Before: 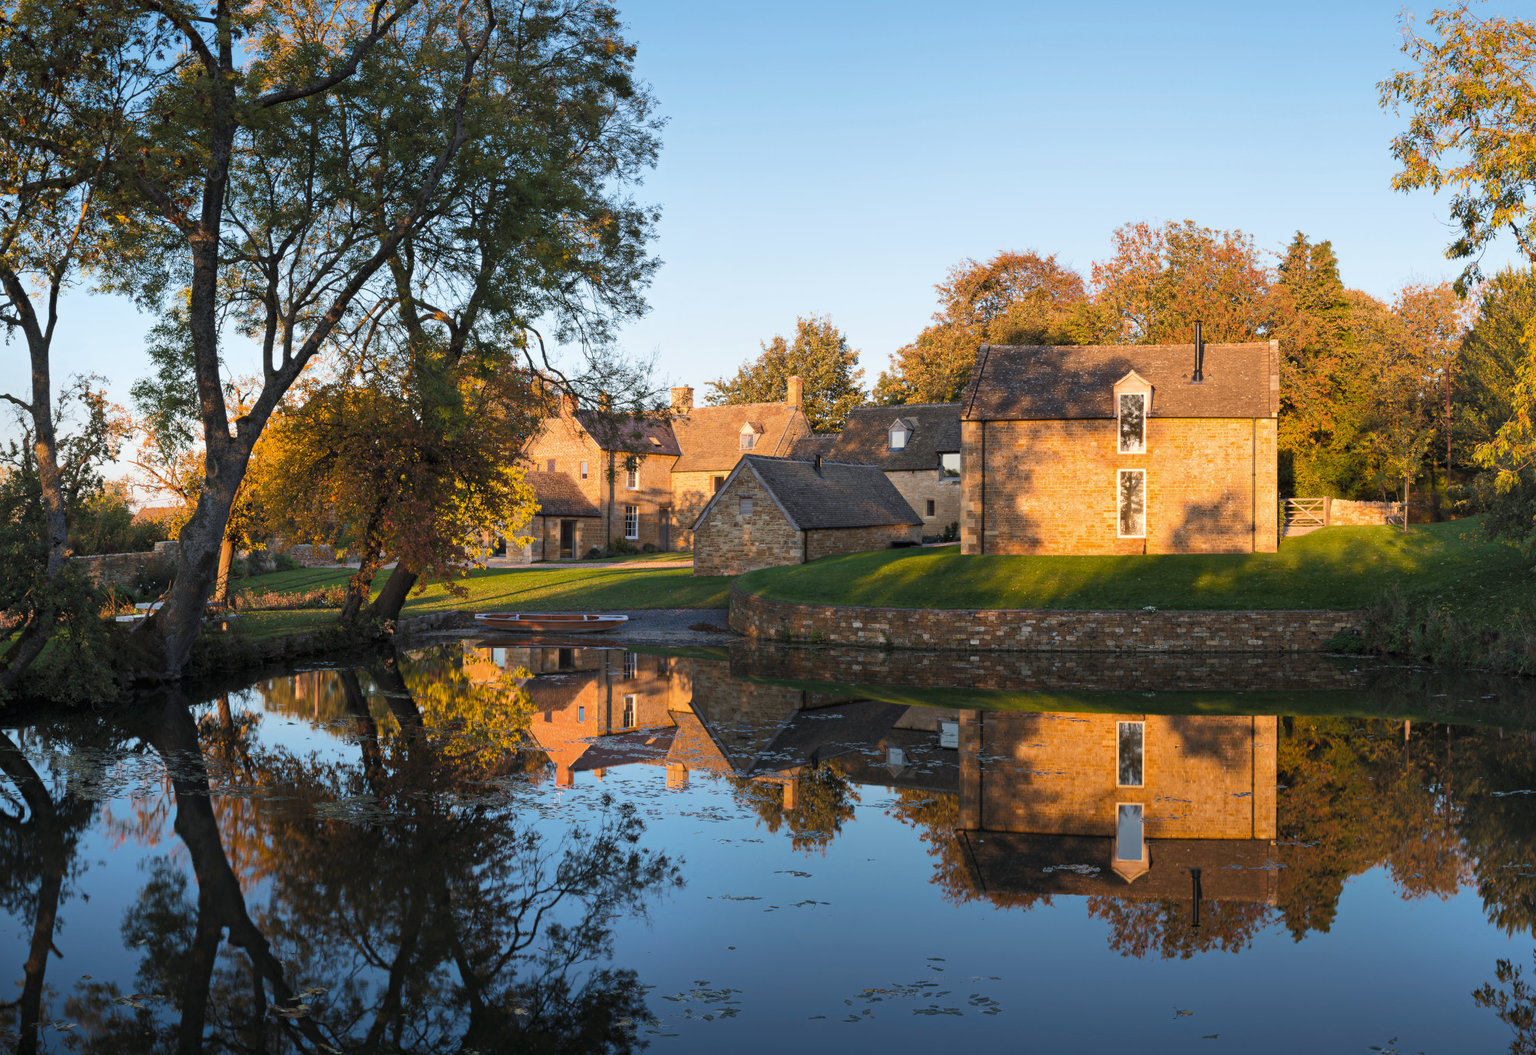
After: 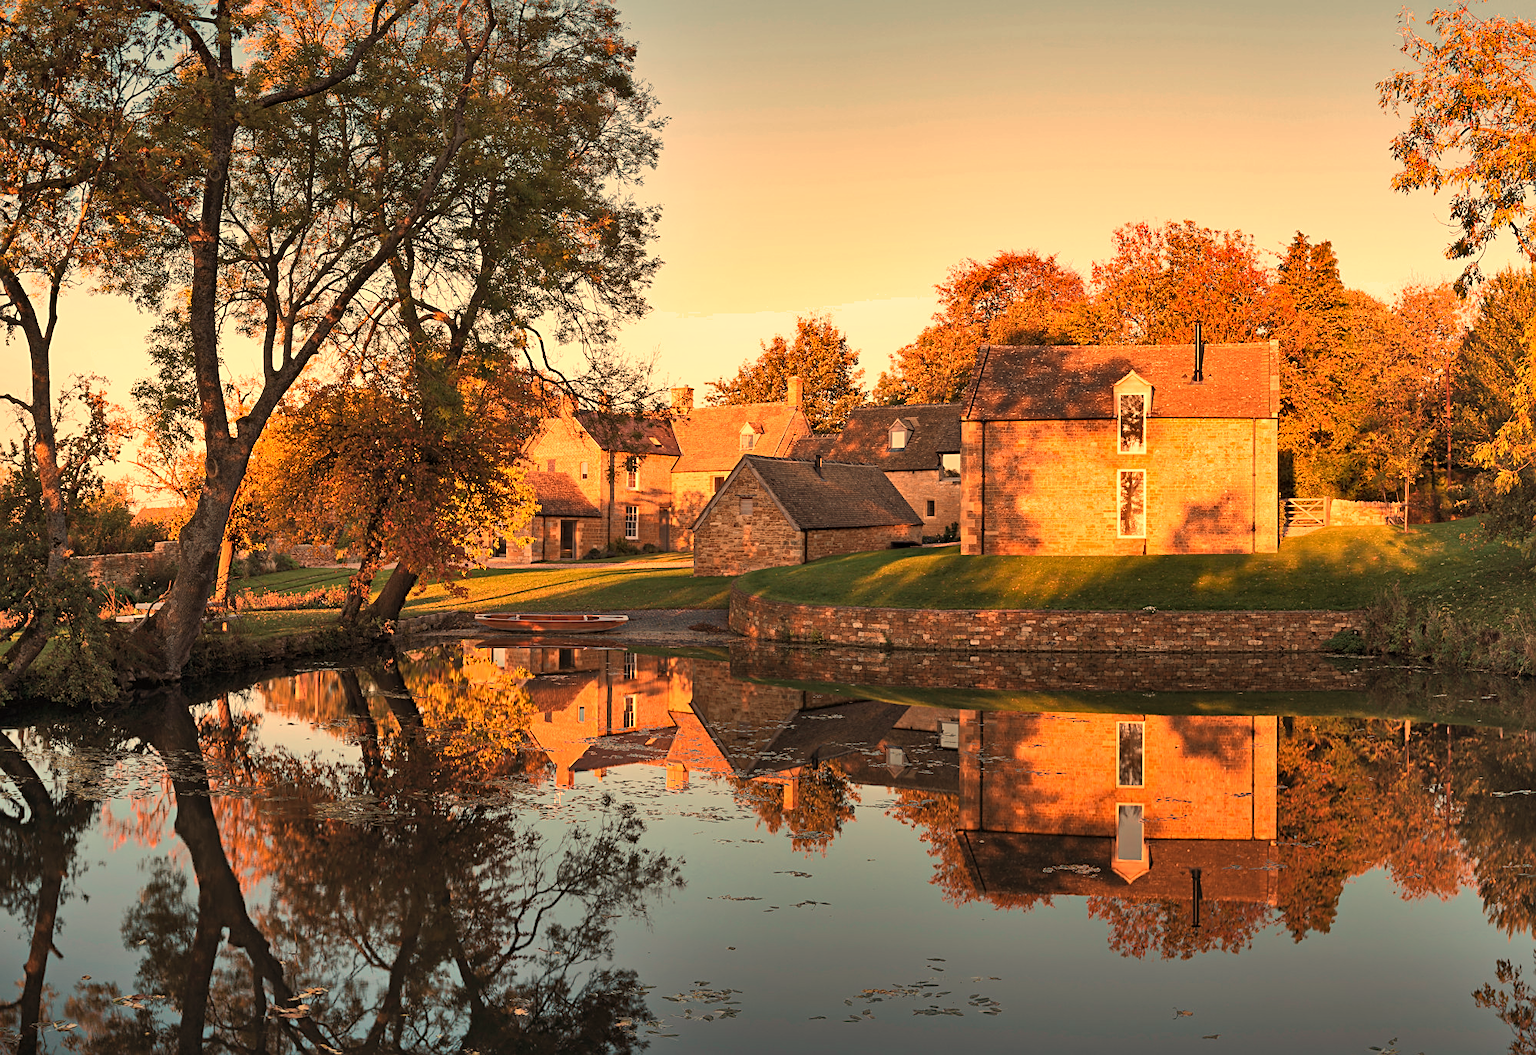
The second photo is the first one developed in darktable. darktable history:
white balance: red 1.467, blue 0.684
sharpen: on, module defaults
shadows and highlights: shadows 60, soften with gaussian
